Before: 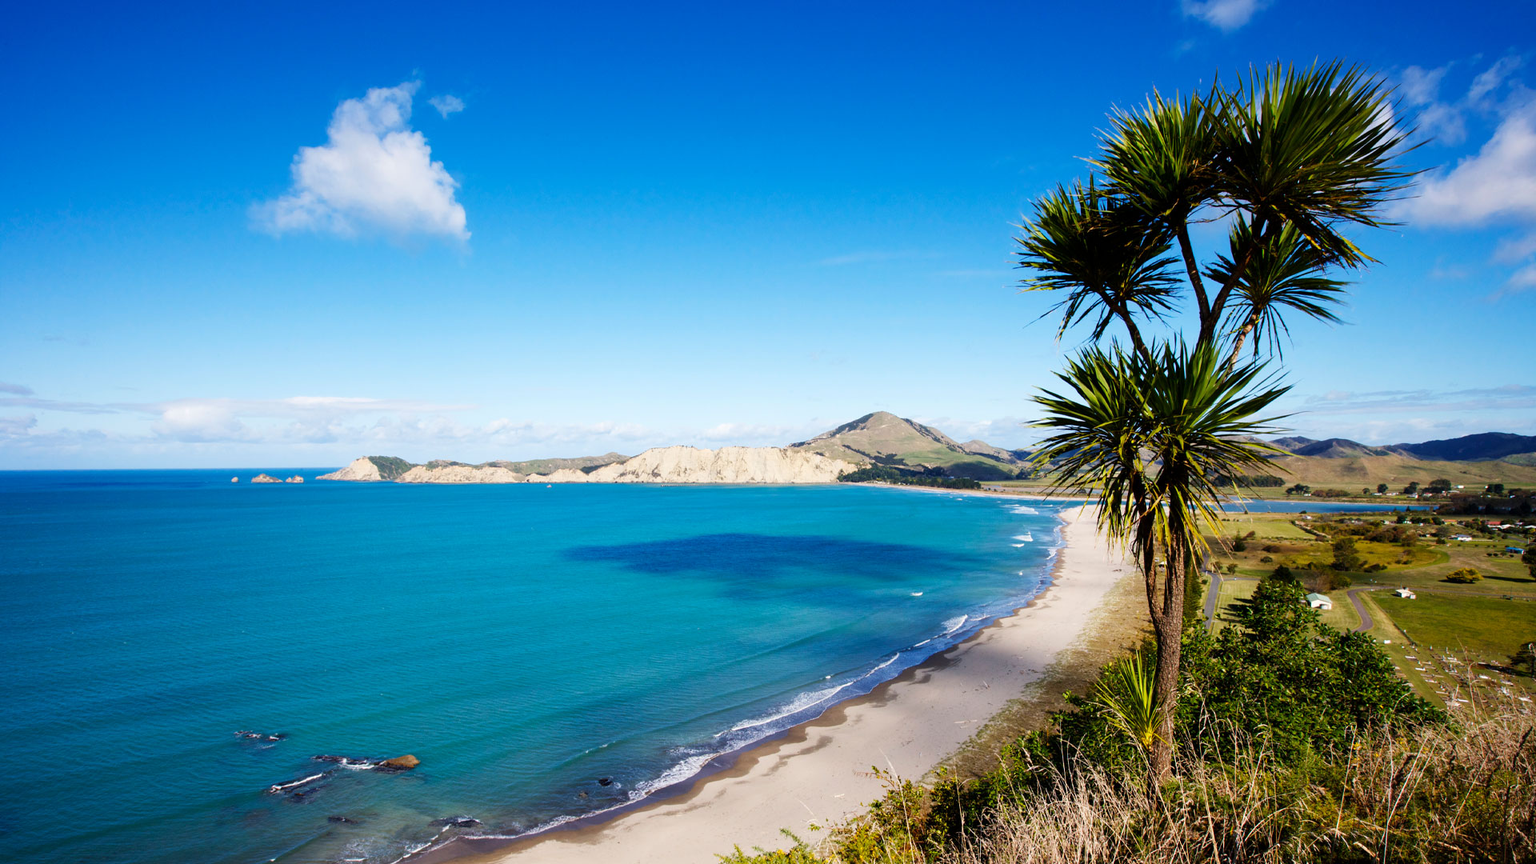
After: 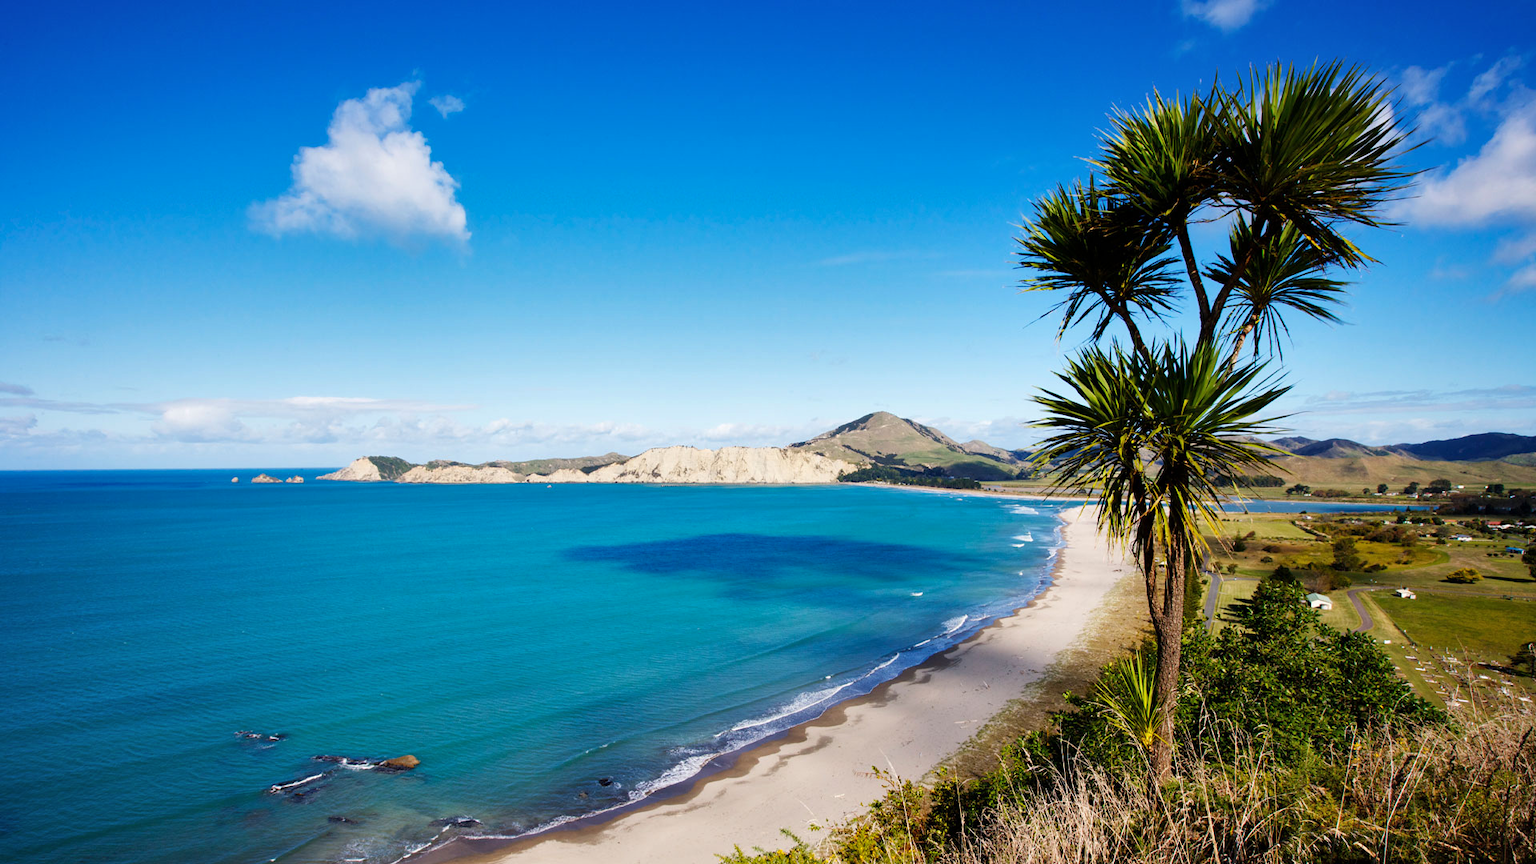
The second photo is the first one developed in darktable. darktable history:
shadows and highlights: shadows 22.88, highlights -48.62, soften with gaussian
